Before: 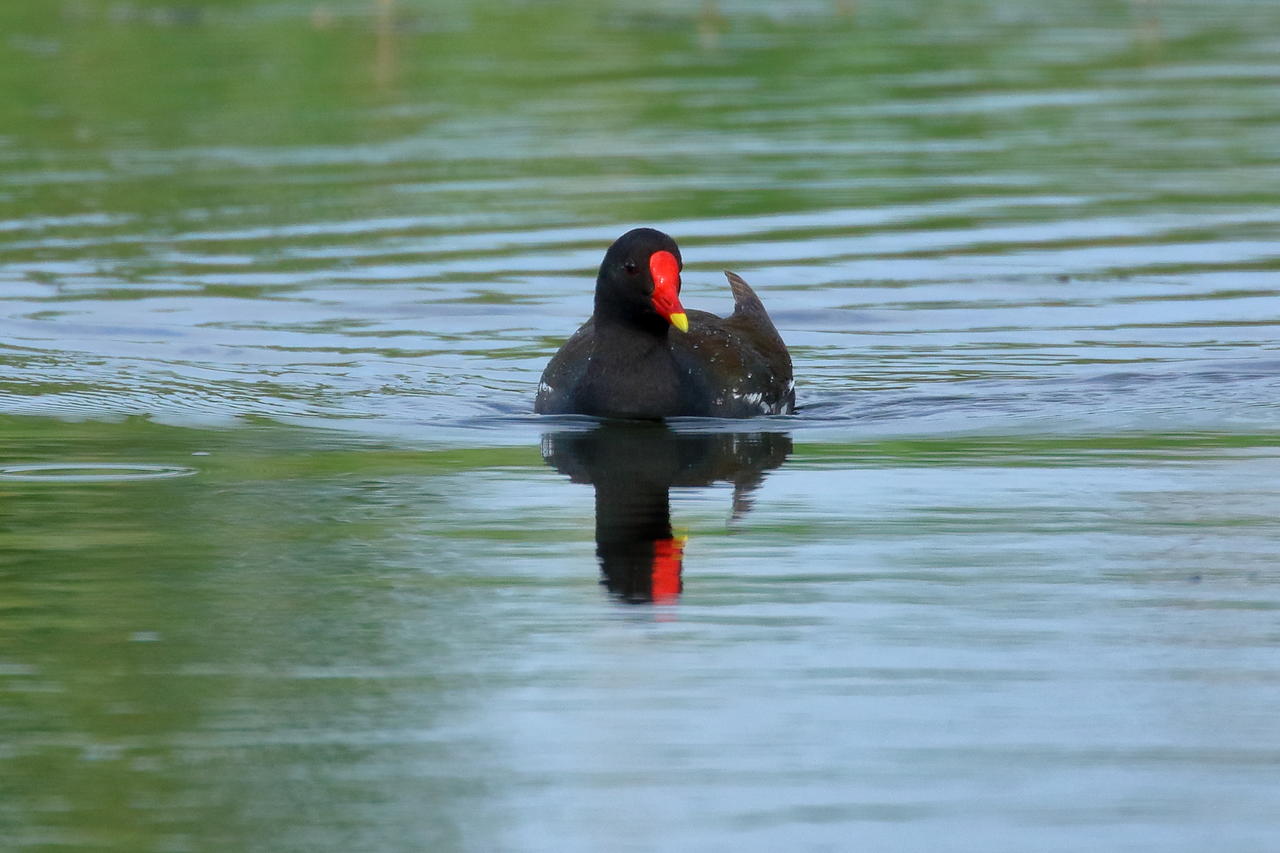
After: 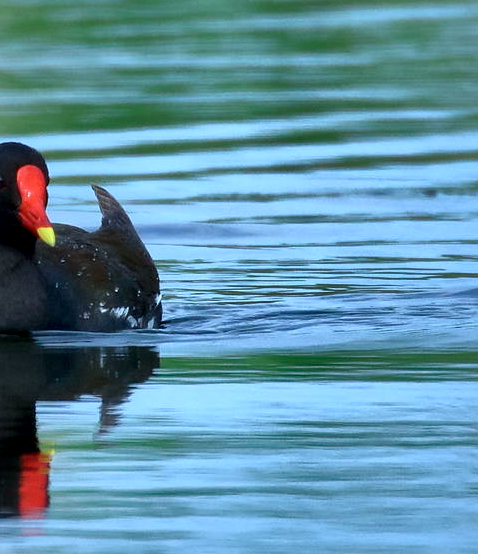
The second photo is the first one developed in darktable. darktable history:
shadows and highlights: shadows 33.32, highlights -47.79, compress 49.83%, soften with gaussian
color calibration: x 0.383, y 0.372, temperature 3918.29 K
crop and rotate: left 49.496%, top 10.147%, right 13.158%, bottom 24.874%
local contrast: mode bilateral grid, contrast 71, coarseness 75, detail 180%, midtone range 0.2
